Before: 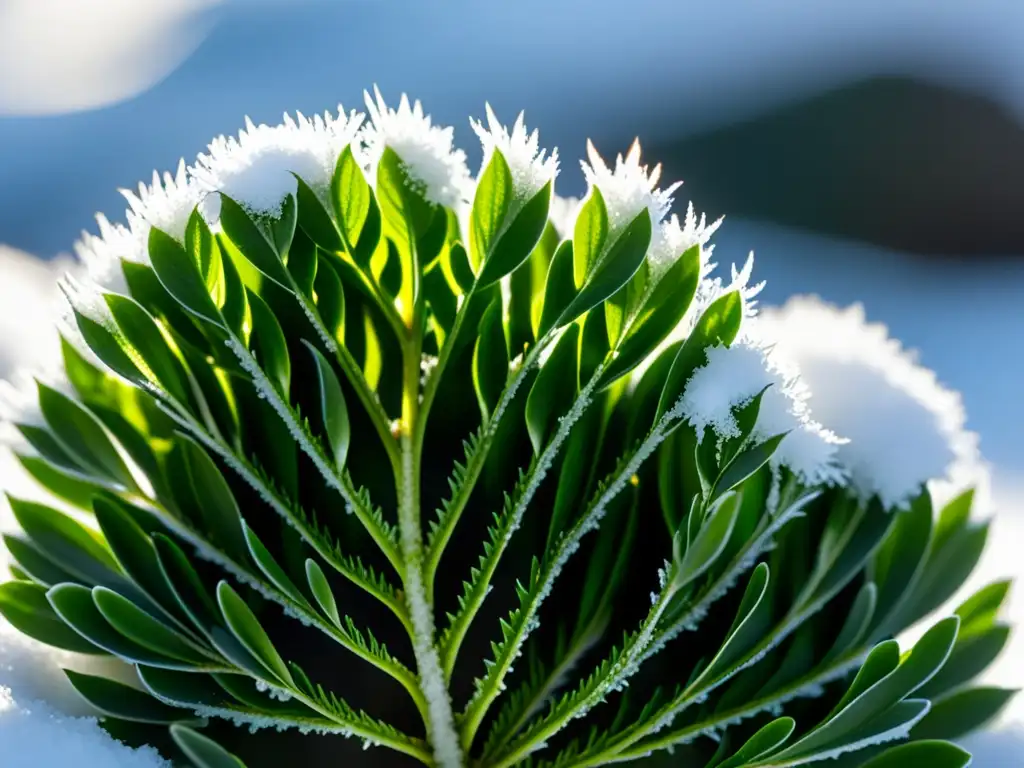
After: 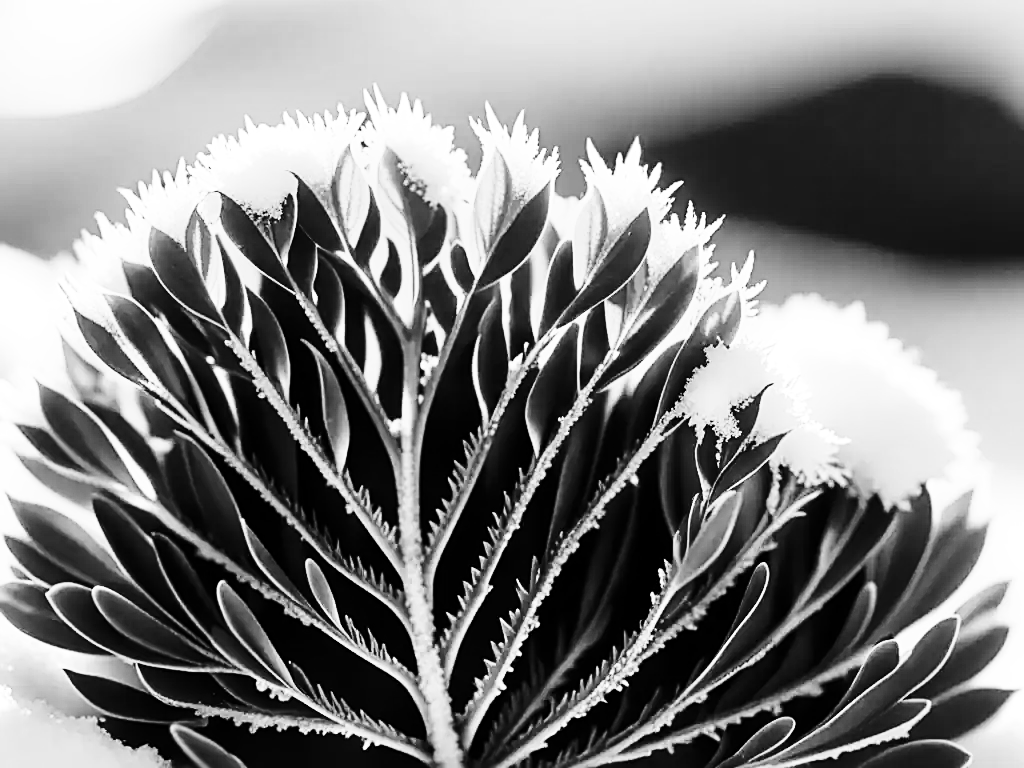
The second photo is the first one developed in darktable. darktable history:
monochrome: on, module defaults
contrast brightness saturation: contrast 0.28
sharpen: on, module defaults
base curve: curves: ch0 [(0, 0) (0.028, 0.03) (0.121, 0.232) (0.46, 0.748) (0.859, 0.968) (1, 1)], preserve colors none
white balance: red 1.05, blue 1.072
